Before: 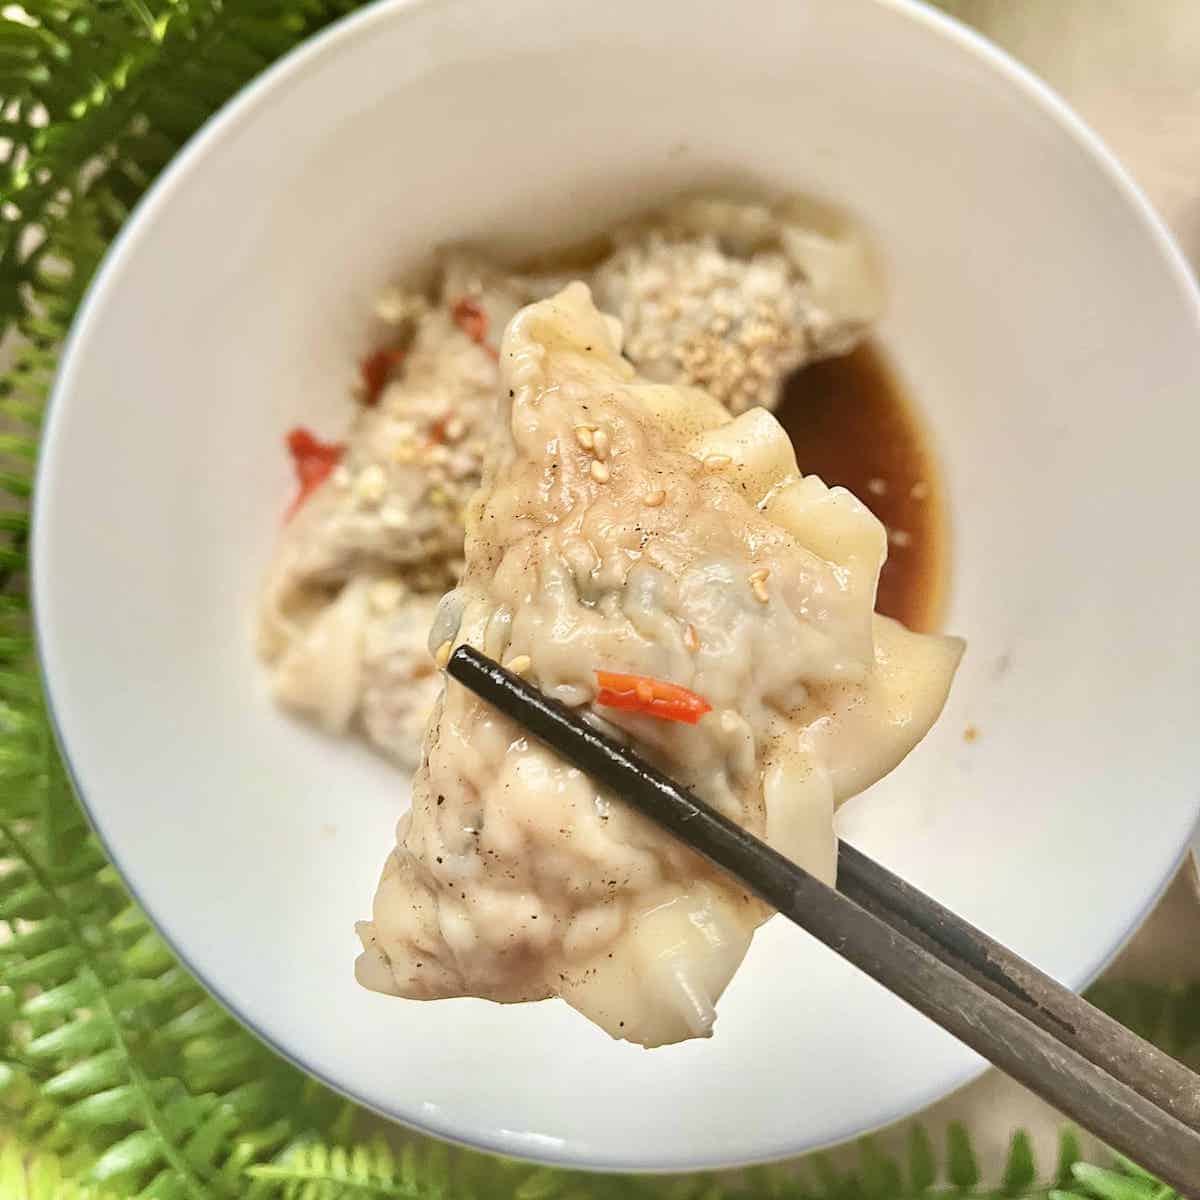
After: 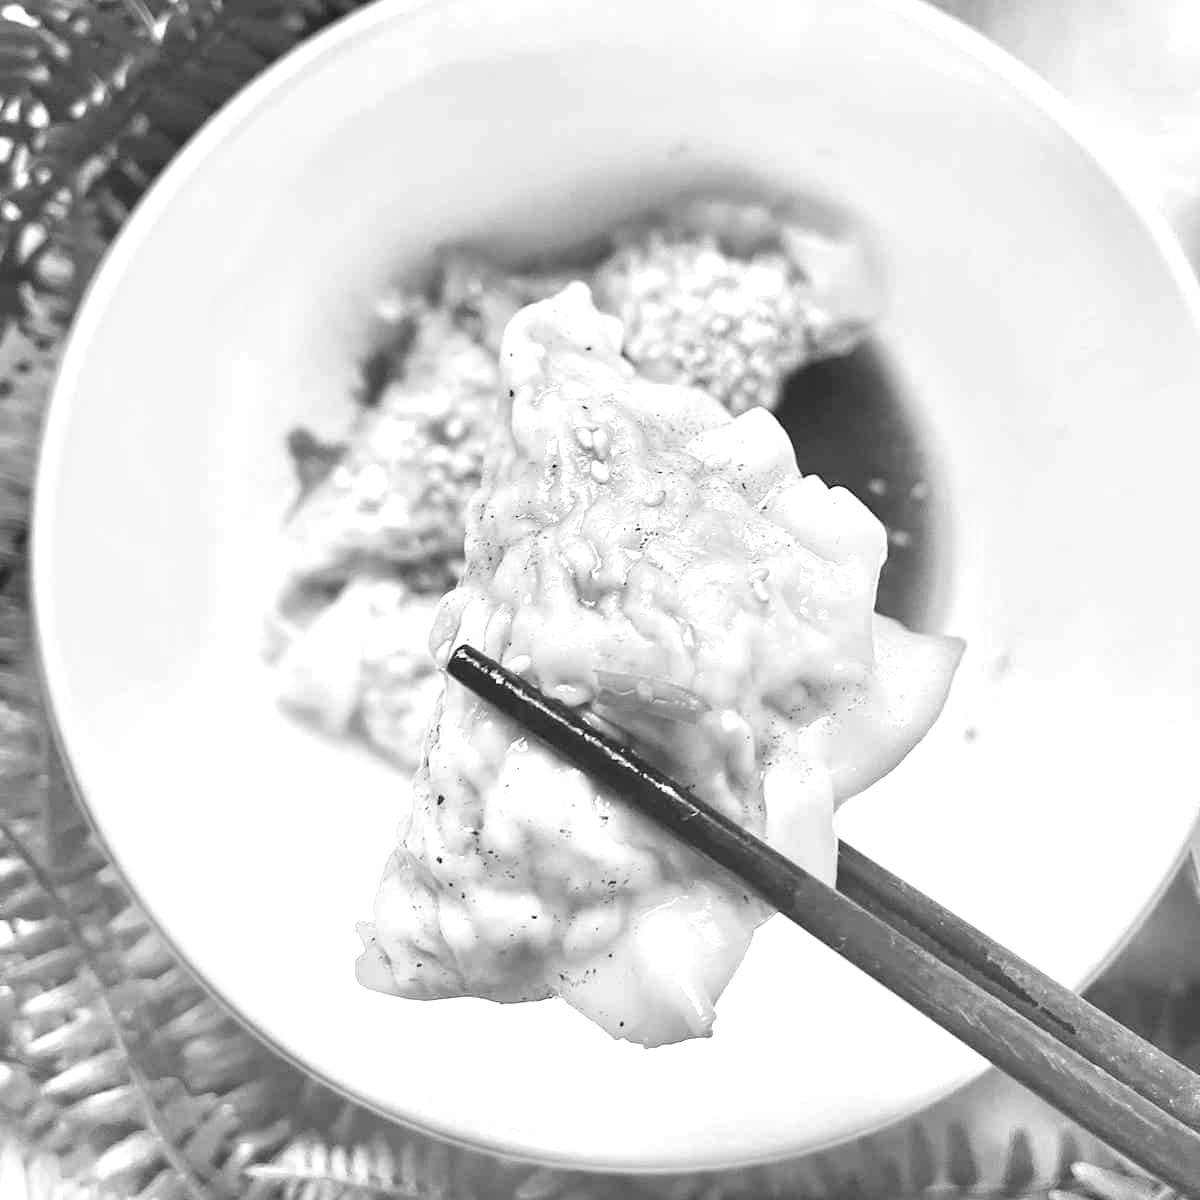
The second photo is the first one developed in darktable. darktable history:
exposure: exposure 0.661 EV, compensate highlight preservation false
color balance rgb: perceptual saturation grading › global saturation 30%, global vibrance 20%
monochrome: on, module defaults
